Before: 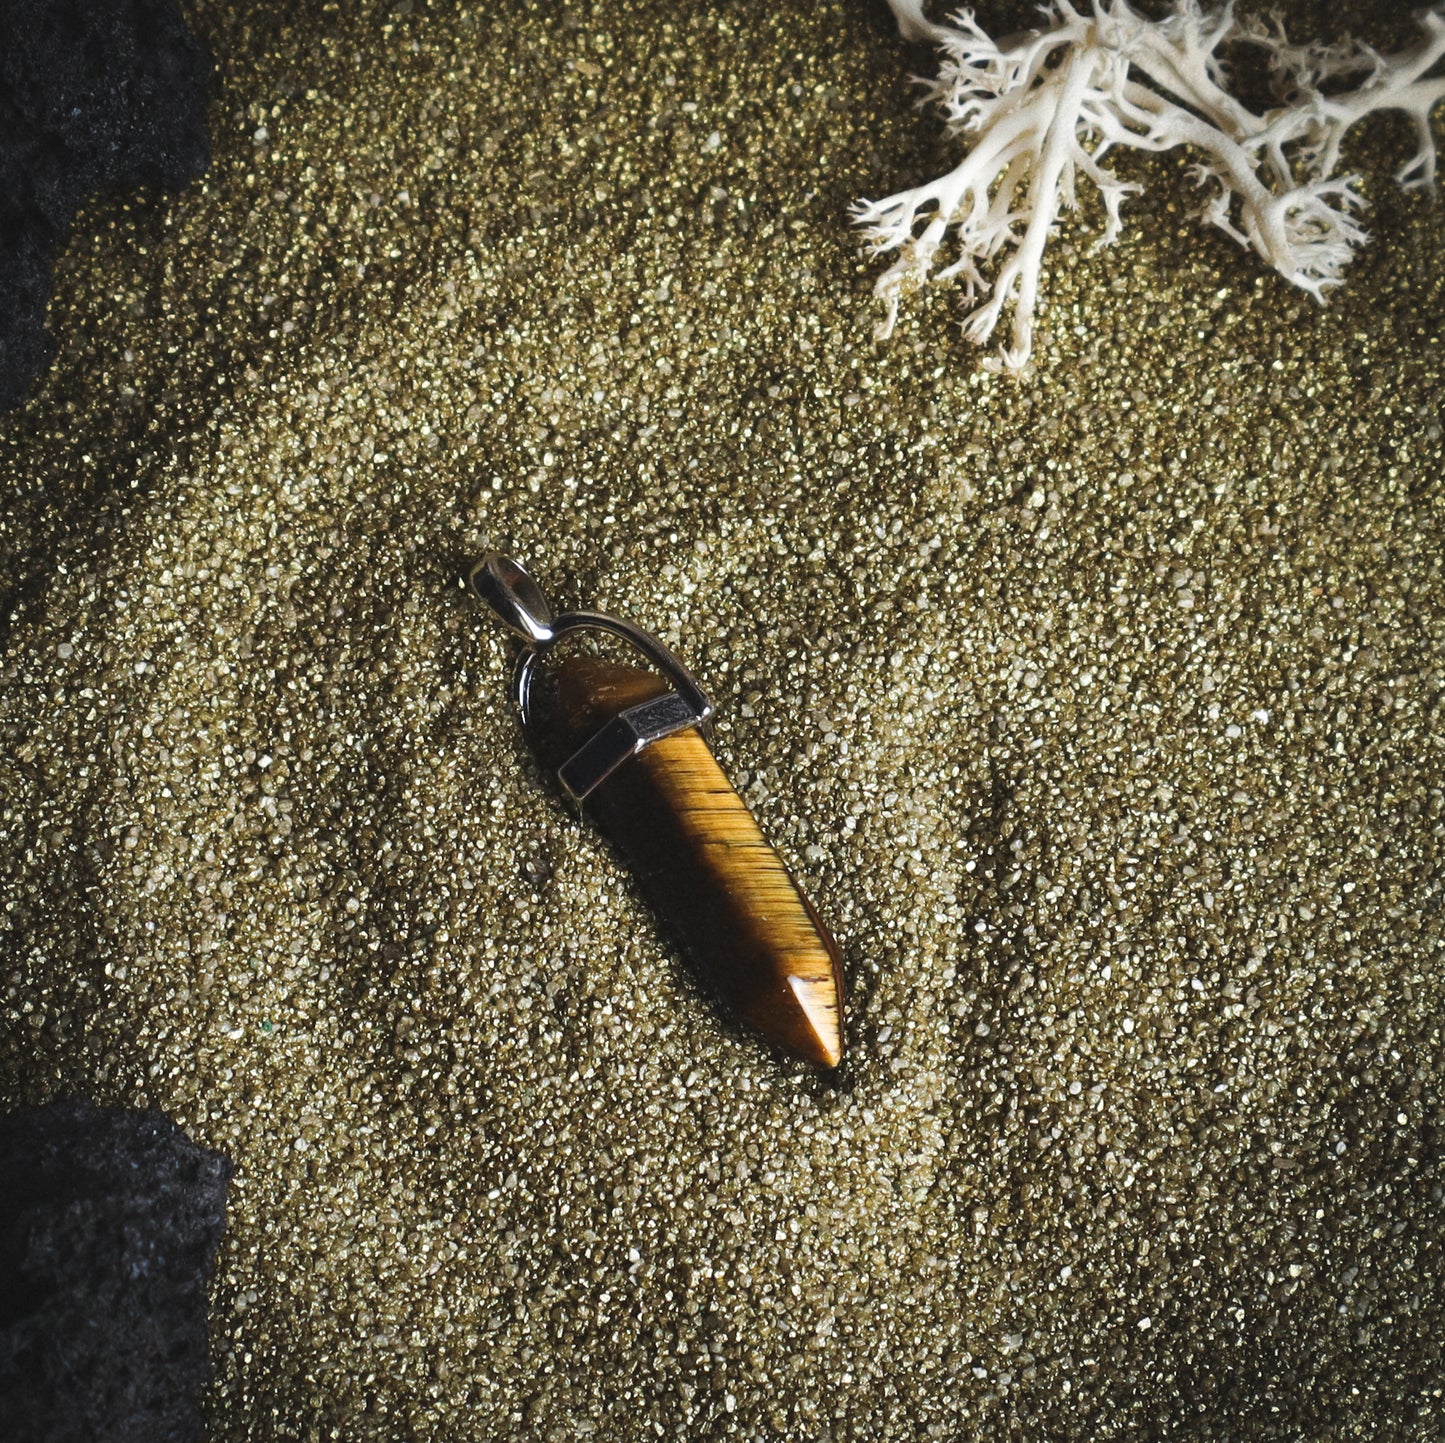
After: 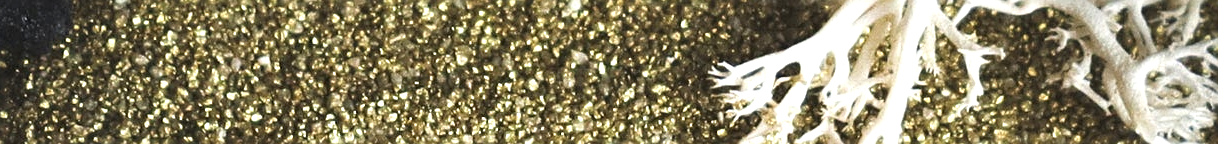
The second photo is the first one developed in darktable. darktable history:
sharpen: on, module defaults
exposure: exposure 0.6 EV, compensate highlight preservation false
crop and rotate: left 9.644%, top 9.491%, right 6.021%, bottom 80.509%
